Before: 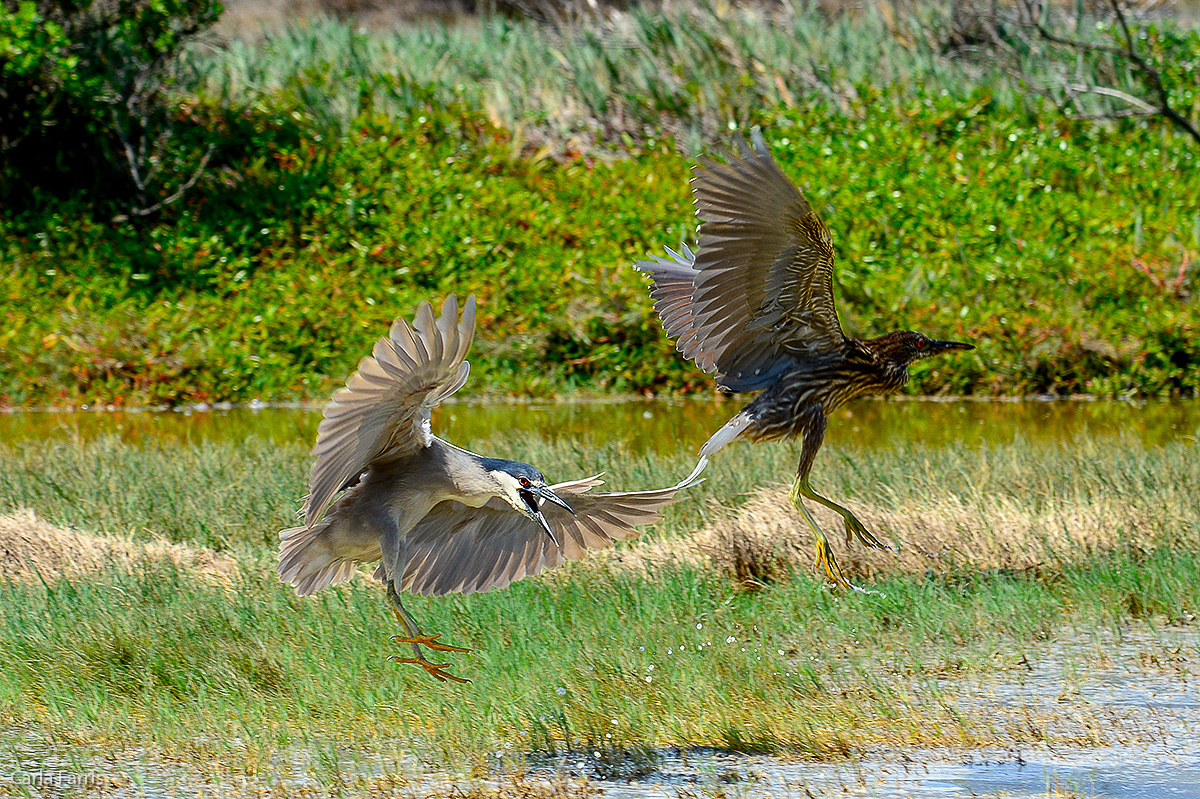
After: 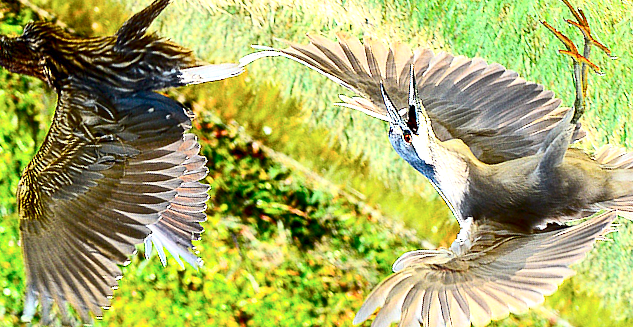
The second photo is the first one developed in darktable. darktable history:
exposure: black level correction 0.001, exposure 1.129 EV, compensate highlight preservation false
contrast brightness saturation: contrast 0.297
crop and rotate: angle 148.55°, left 9.181%, top 15.656%, right 4.448%, bottom 17.166%
